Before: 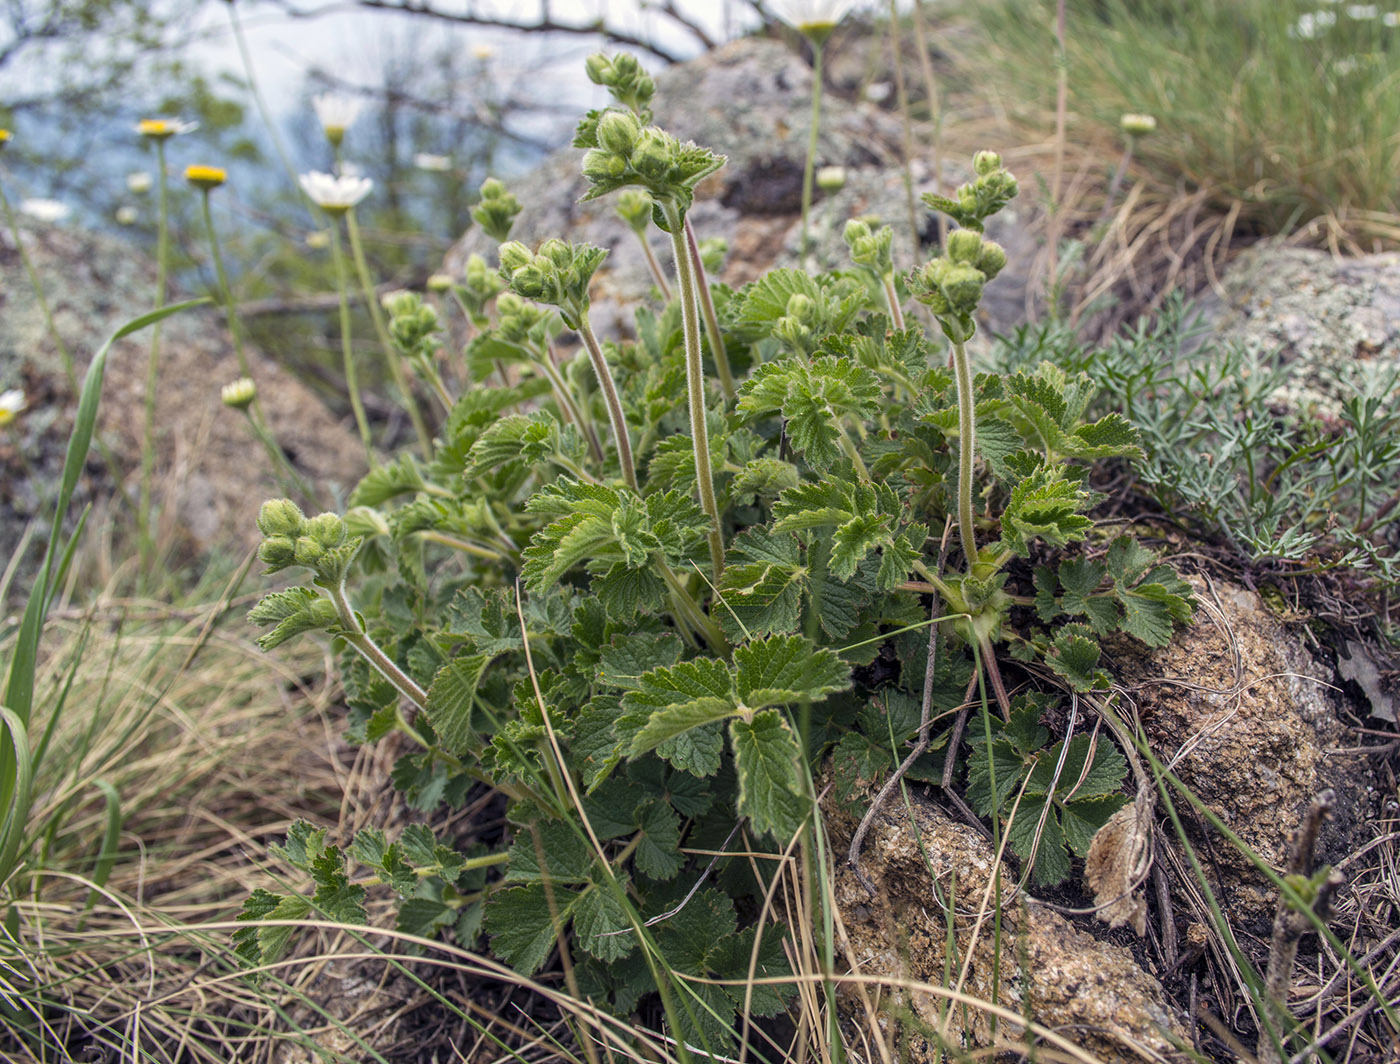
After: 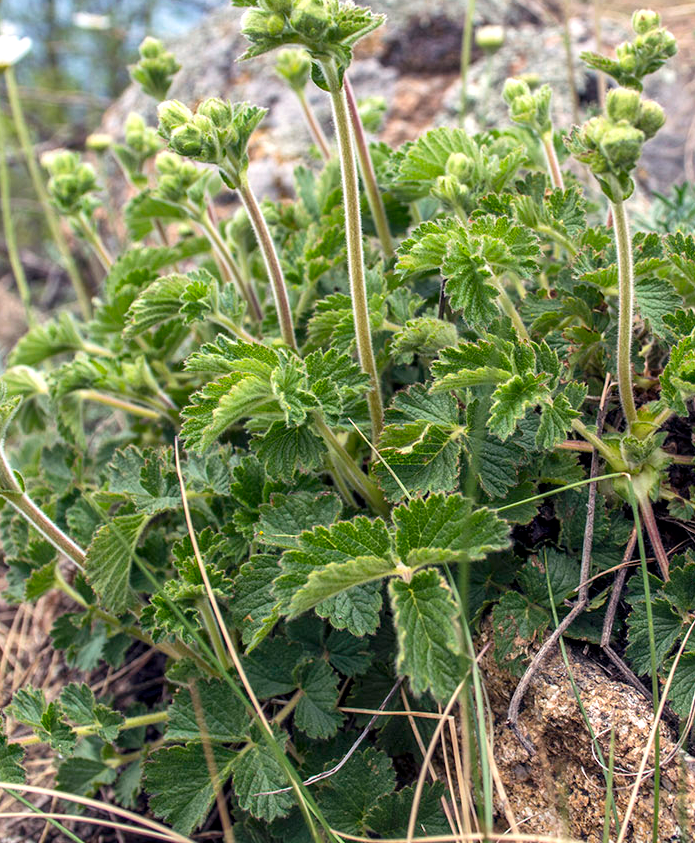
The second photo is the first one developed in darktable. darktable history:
crop and rotate: angle 0.013°, left 24.411%, top 13.244%, right 25.879%, bottom 7.441%
exposure: exposure 0.559 EV, compensate exposure bias true, compensate highlight preservation false
local contrast: mode bilateral grid, contrast 20, coarseness 49, detail 120%, midtone range 0.2
